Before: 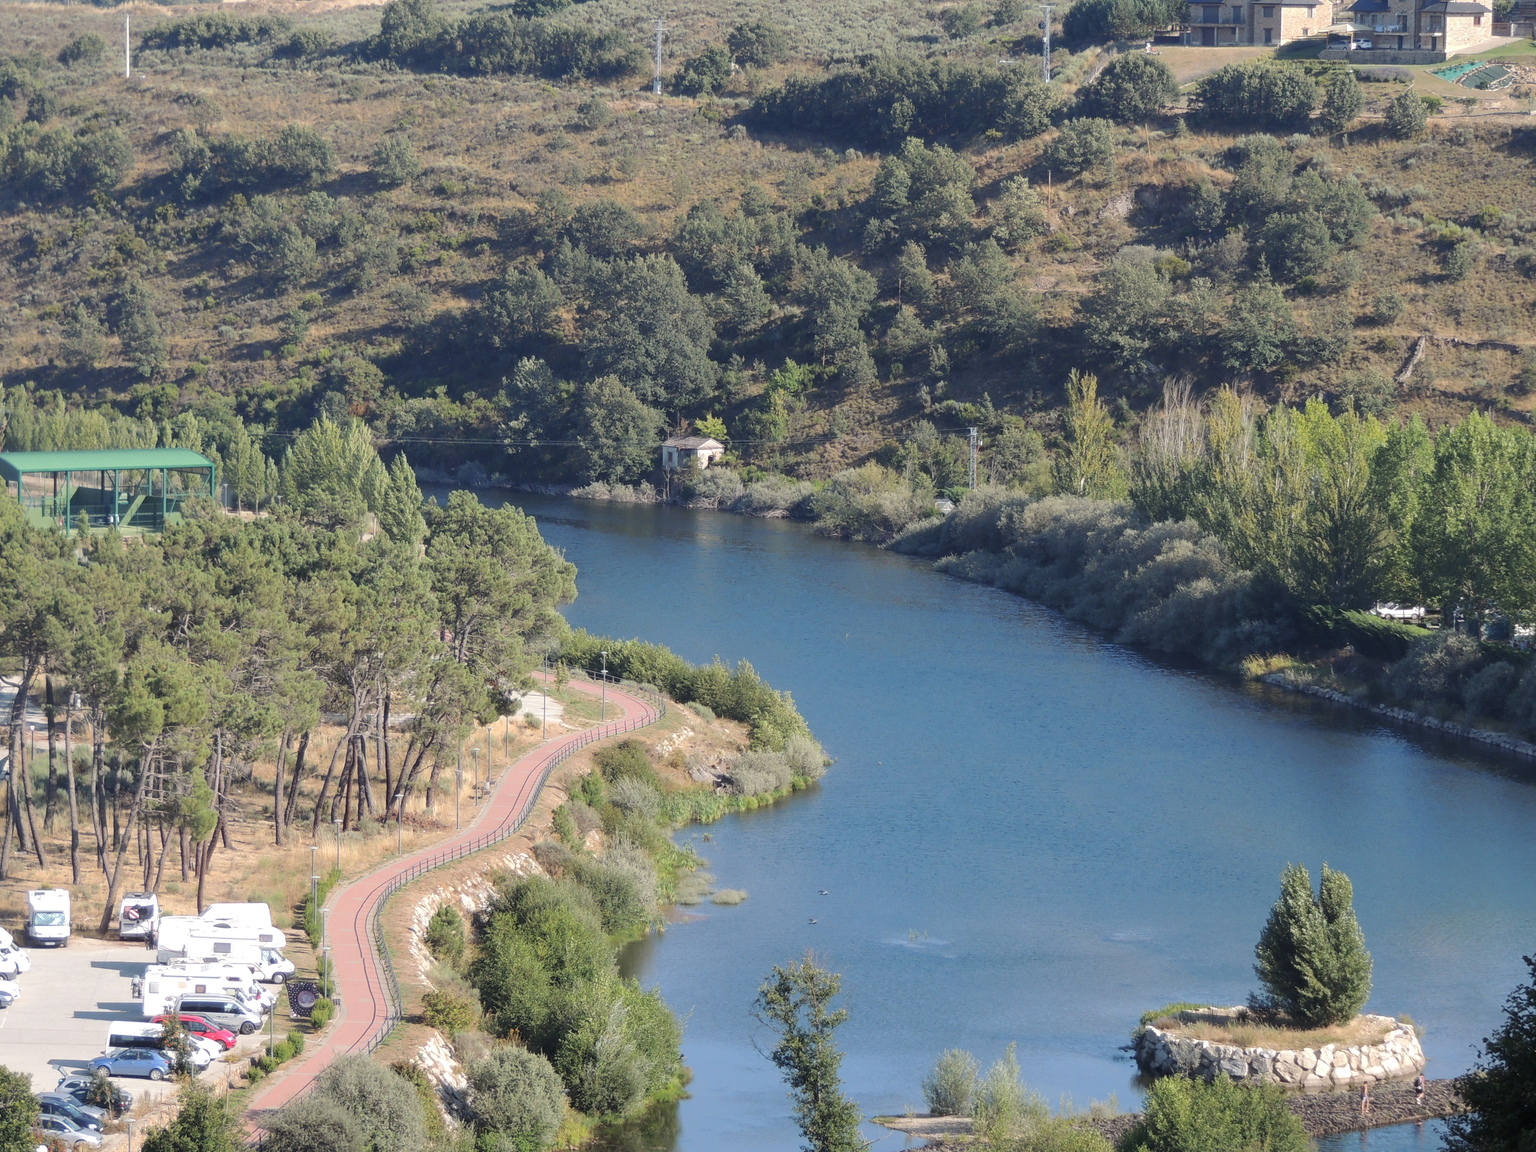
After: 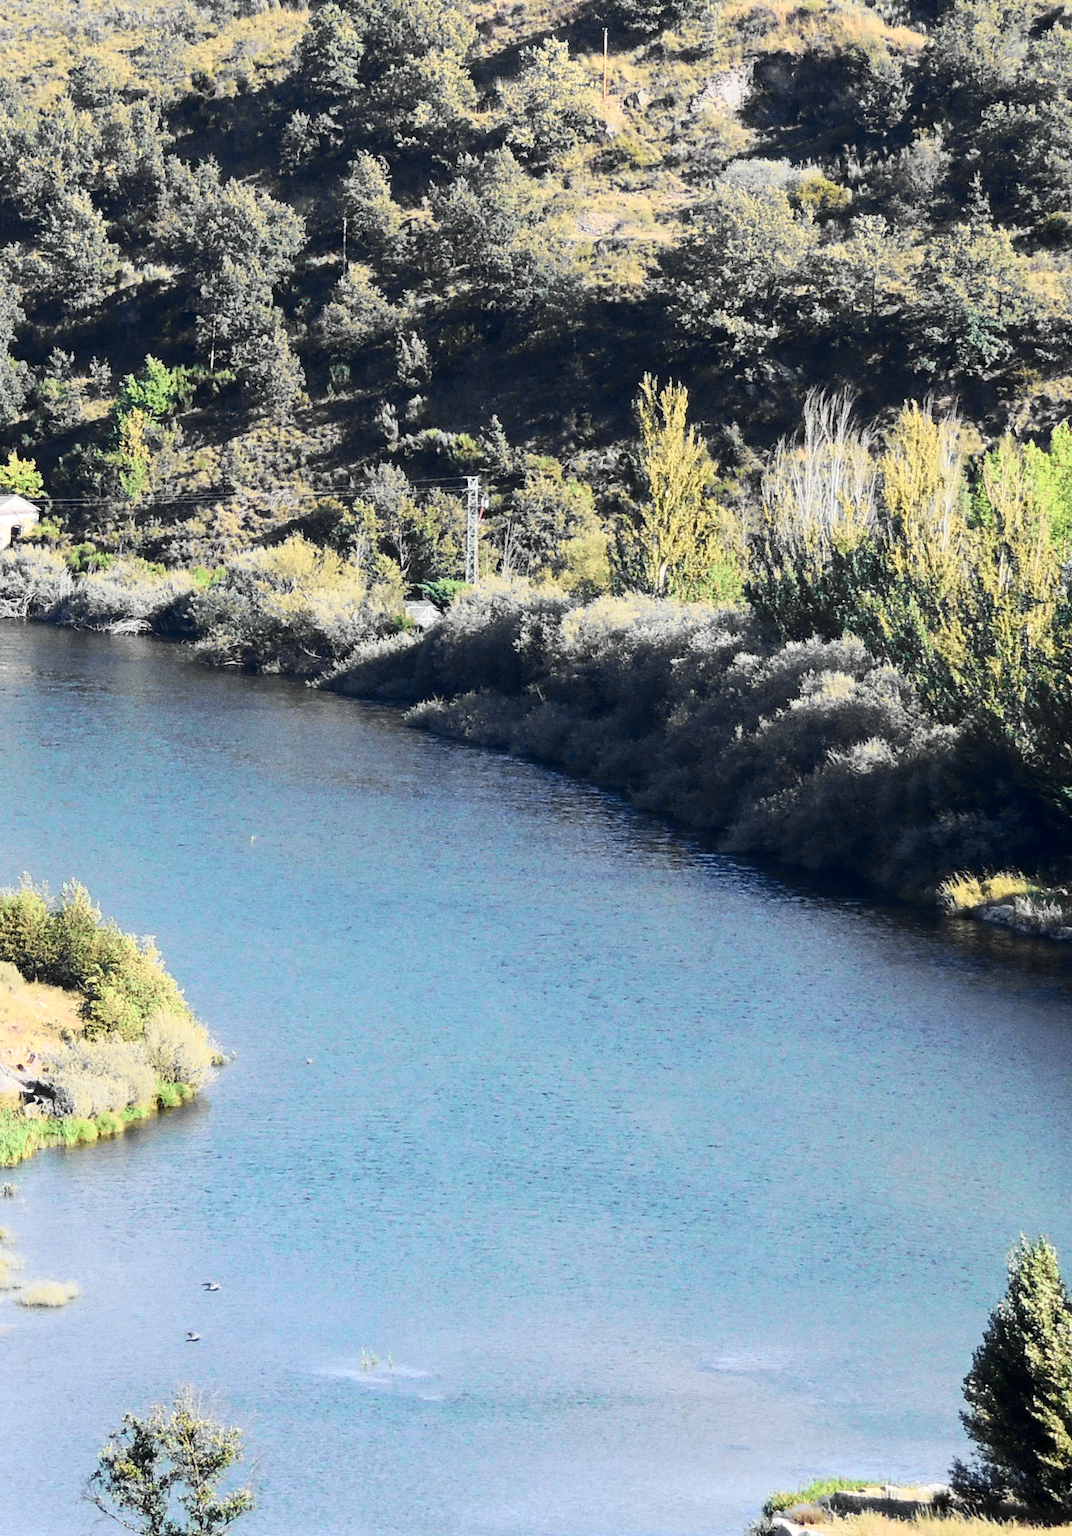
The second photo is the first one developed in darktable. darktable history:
tone curve: curves: ch0 [(0, 0) (0.055, 0.057) (0.258, 0.307) (0.434, 0.543) (0.517, 0.657) (0.745, 0.874) (1, 1)]; ch1 [(0, 0) (0.346, 0.307) (0.418, 0.383) (0.46, 0.439) (0.482, 0.493) (0.502, 0.497) (0.517, 0.506) (0.55, 0.561) (0.588, 0.61) (0.646, 0.688) (1, 1)]; ch2 [(0, 0) (0.346, 0.34) (0.431, 0.45) (0.485, 0.499) (0.5, 0.503) (0.527, 0.508) (0.545, 0.562) (0.679, 0.706) (1, 1)], color space Lab, independent channels, preserve colors none
crop: left 45.721%, top 13.393%, right 14.118%, bottom 10.01%
contrast brightness saturation: contrast 0.28
exposure: black level correction 0.009, exposure 0.119 EV, compensate highlight preservation false
